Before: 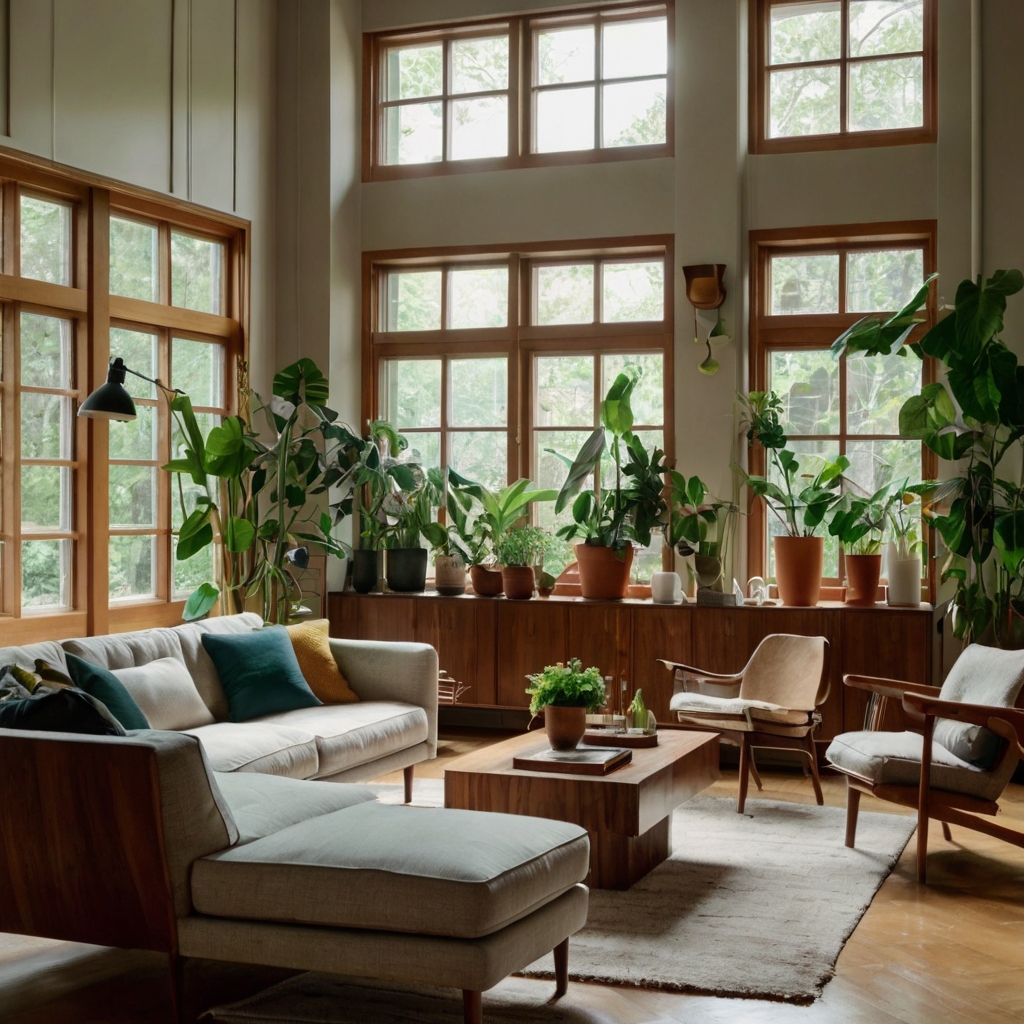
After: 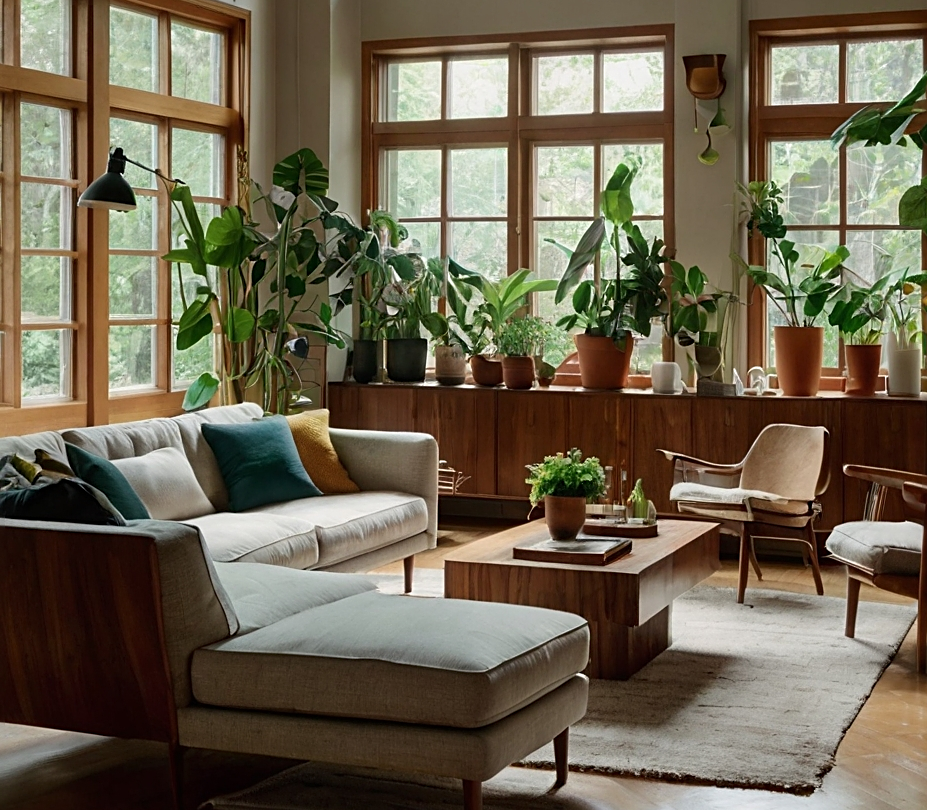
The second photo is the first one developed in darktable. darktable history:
sharpen: on, module defaults
crop: top 20.527%, right 9.408%, bottom 0.343%
